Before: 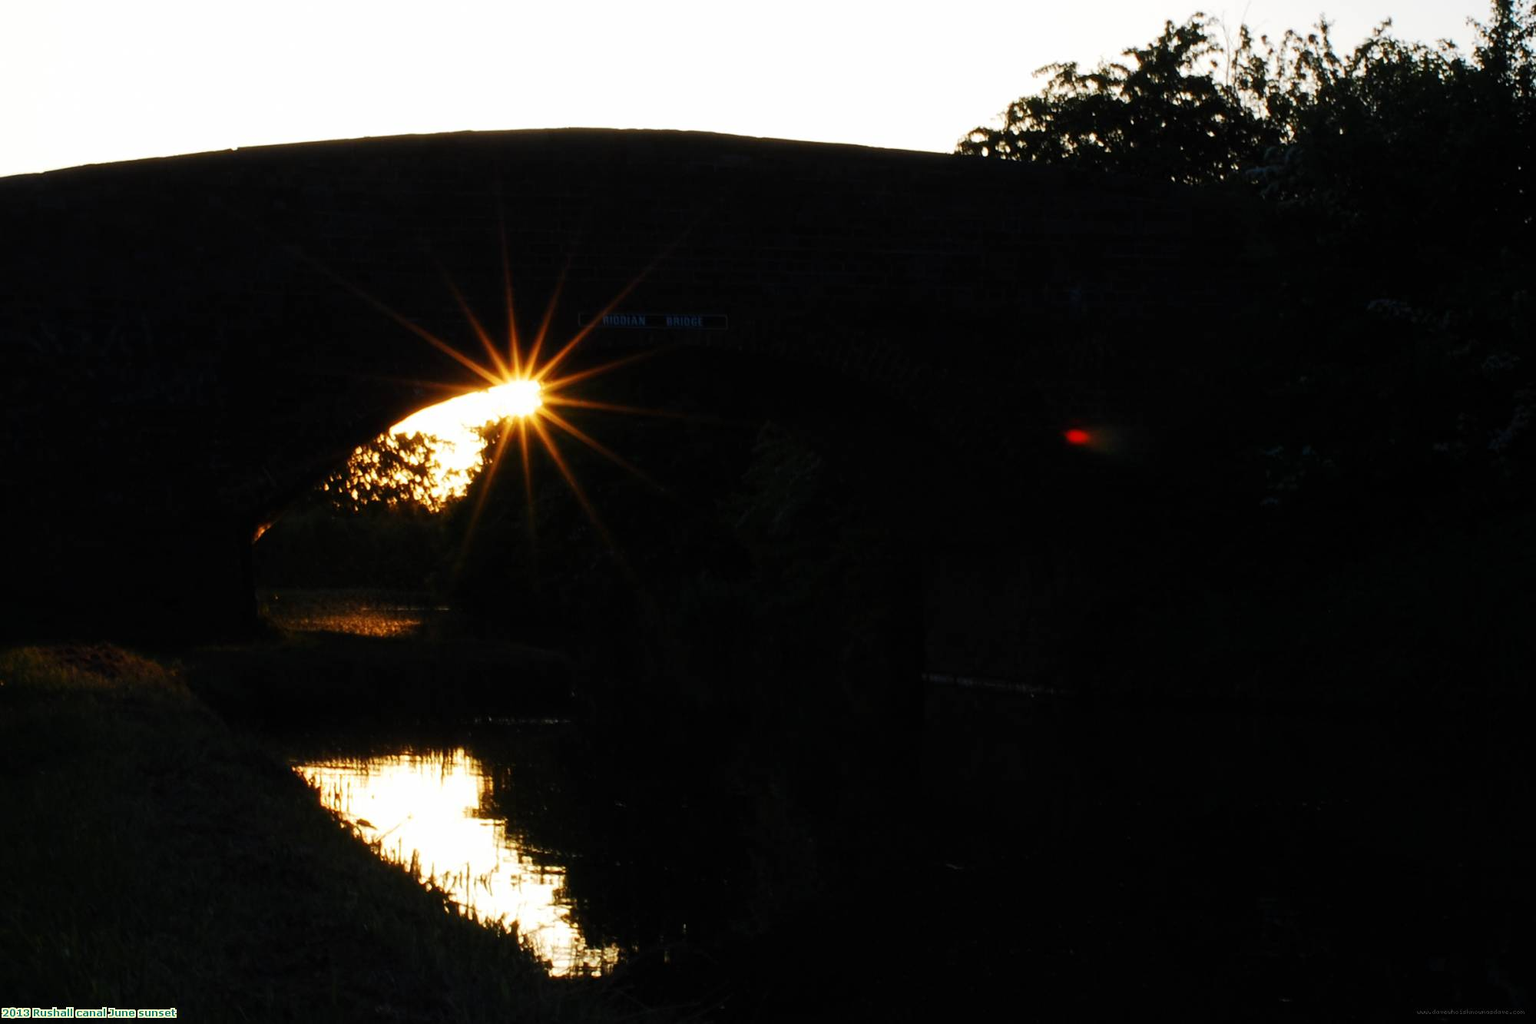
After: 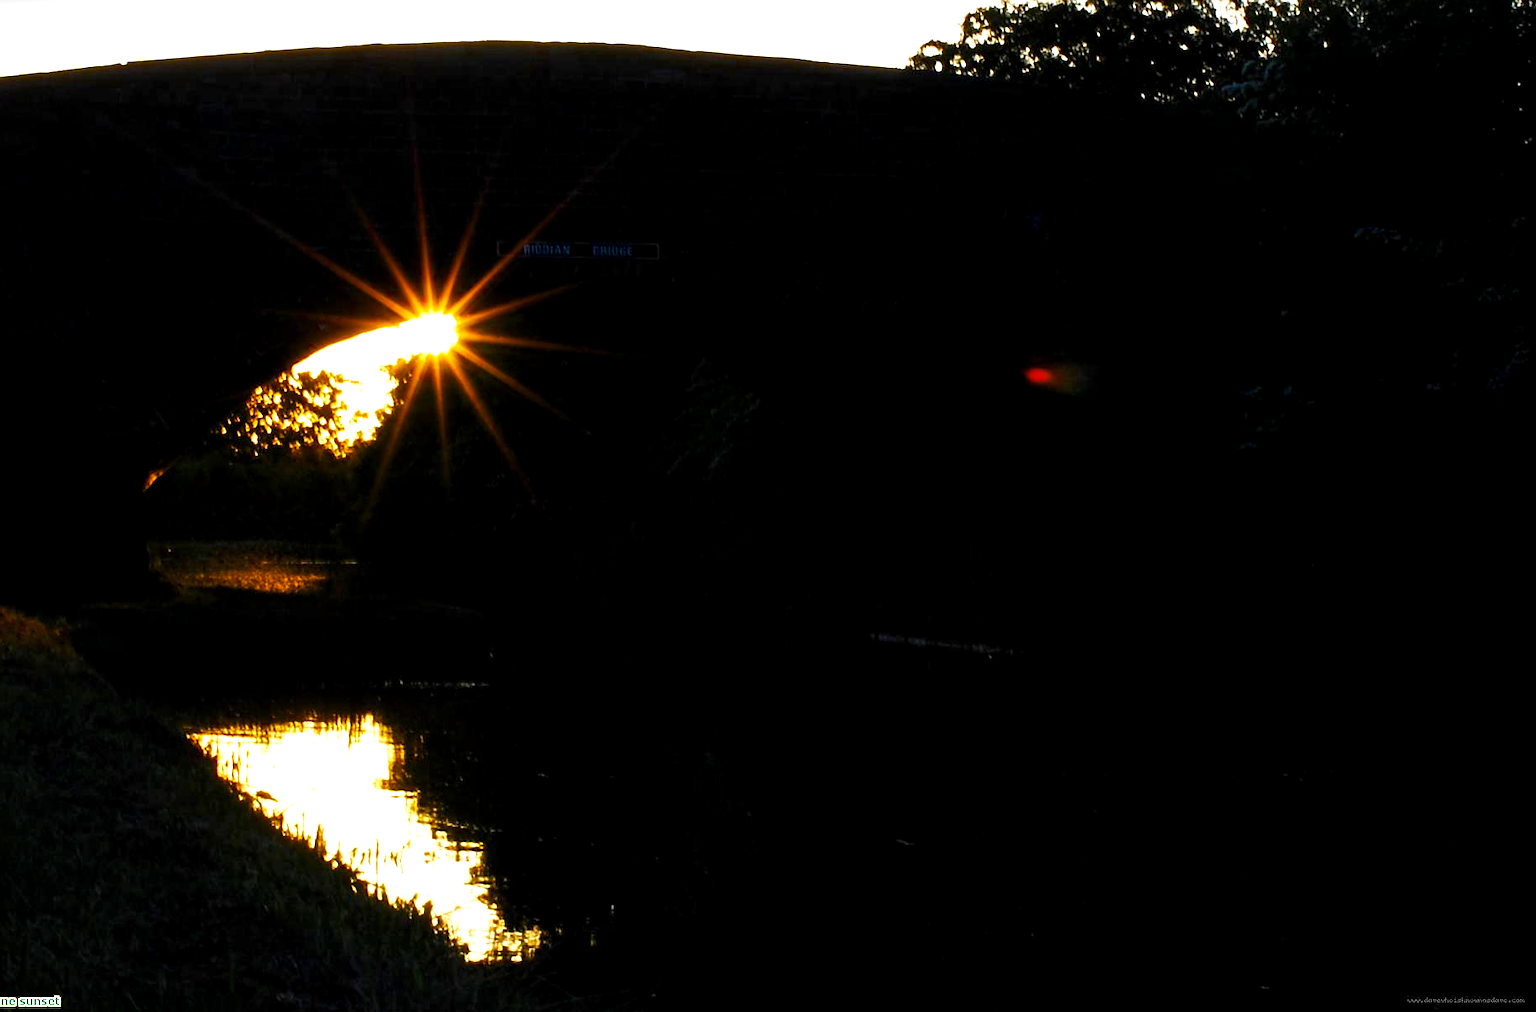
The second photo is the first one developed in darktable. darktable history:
exposure: black level correction 0, exposure 0.898 EV, compensate exposure bias true, compensate highlight preservation false
shadows and highlights: shadows 20.76, highlights -81.52, highlights color adjustment 77.86%, soften with gaussian
sharpen: radius 1.467, amount 0.391, threshold 1.351
color balance rgb: global offset › luminance -0.477%, perceptual saturation grading › global saturation 25.68%, saturation formula JzAzBz (2021)
tone equalizer: on, module defaults
crop and rotate: left 7.85%, top 8.885%
